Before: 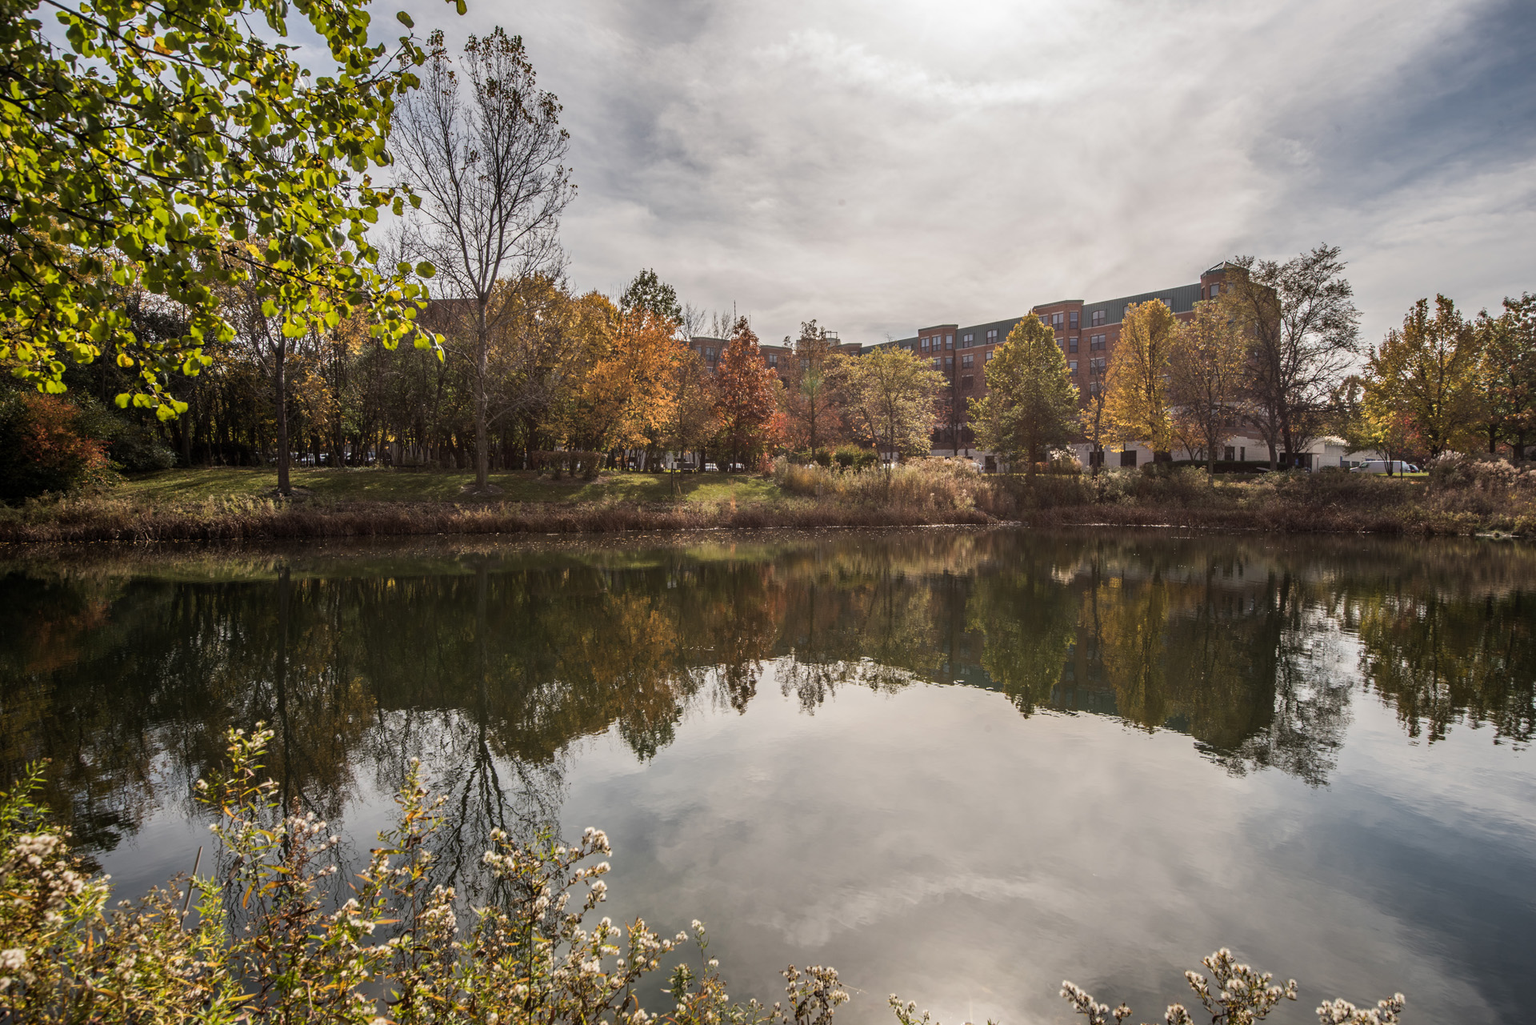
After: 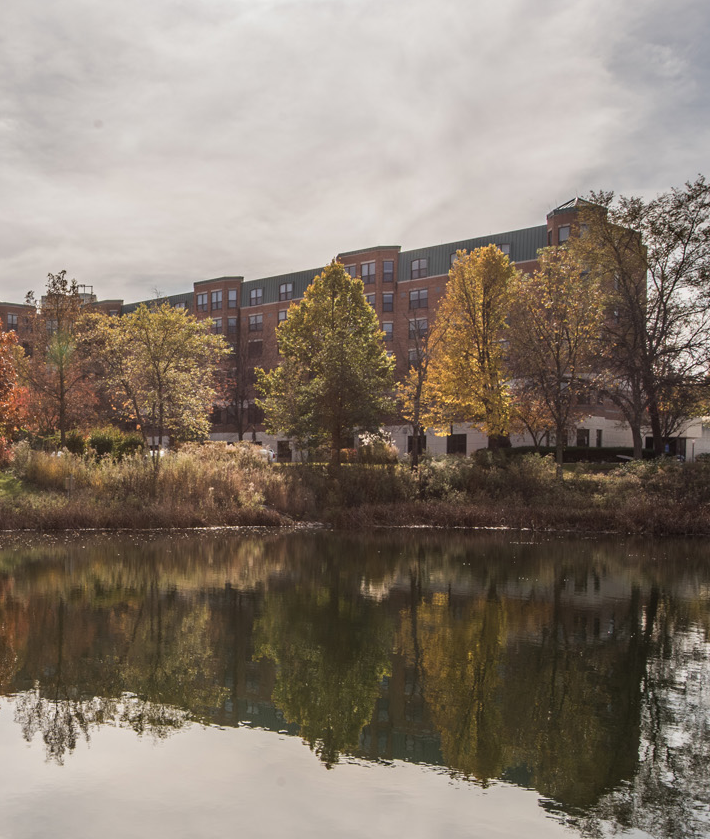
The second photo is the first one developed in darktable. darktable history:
crop and rotate: left 49.714%, top 10.105%, right 13.264%, bottom 24.331%
